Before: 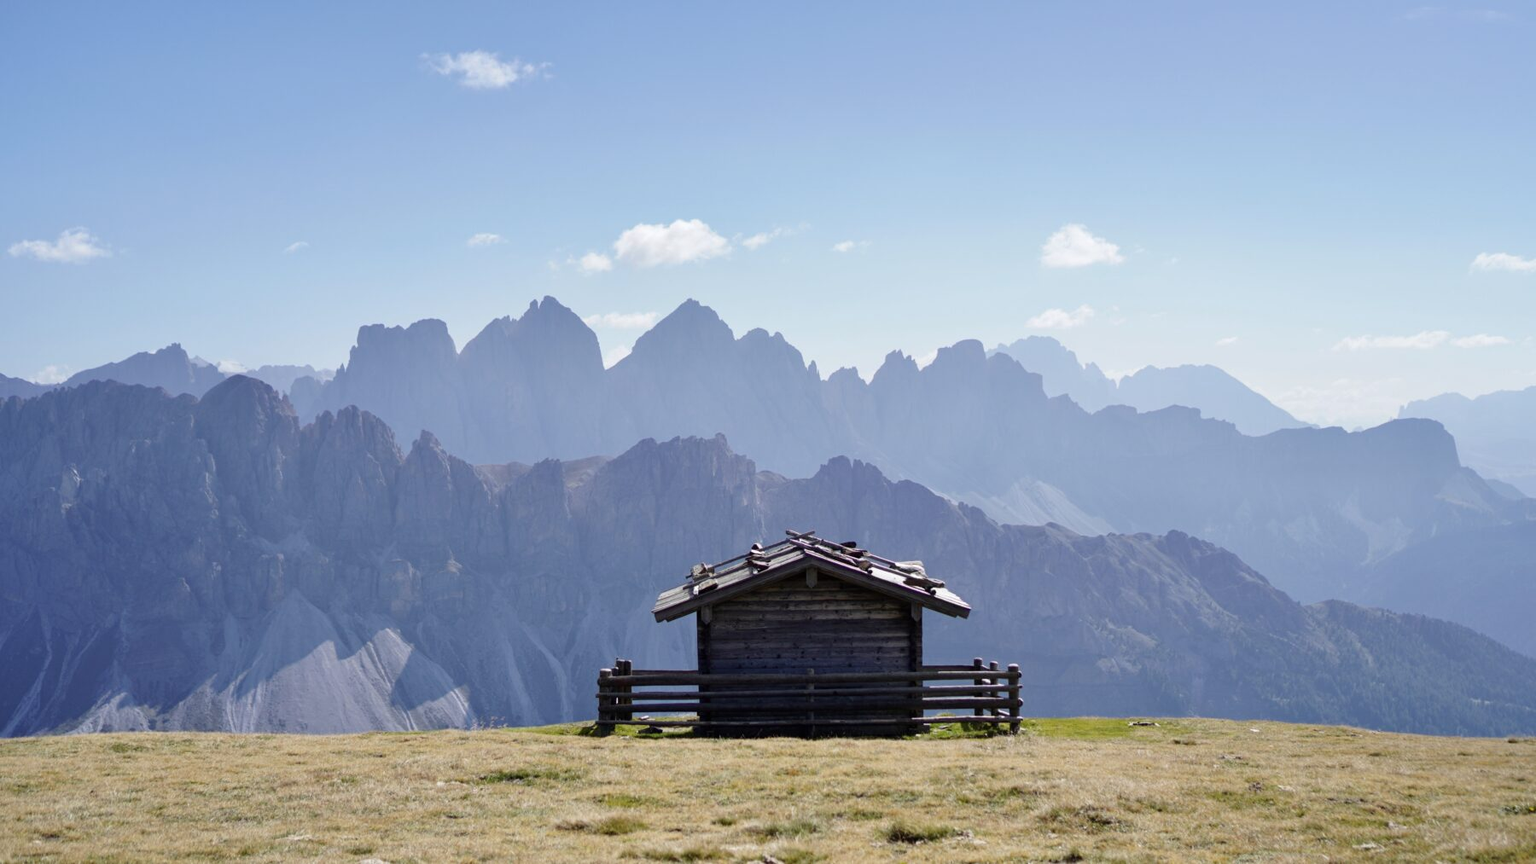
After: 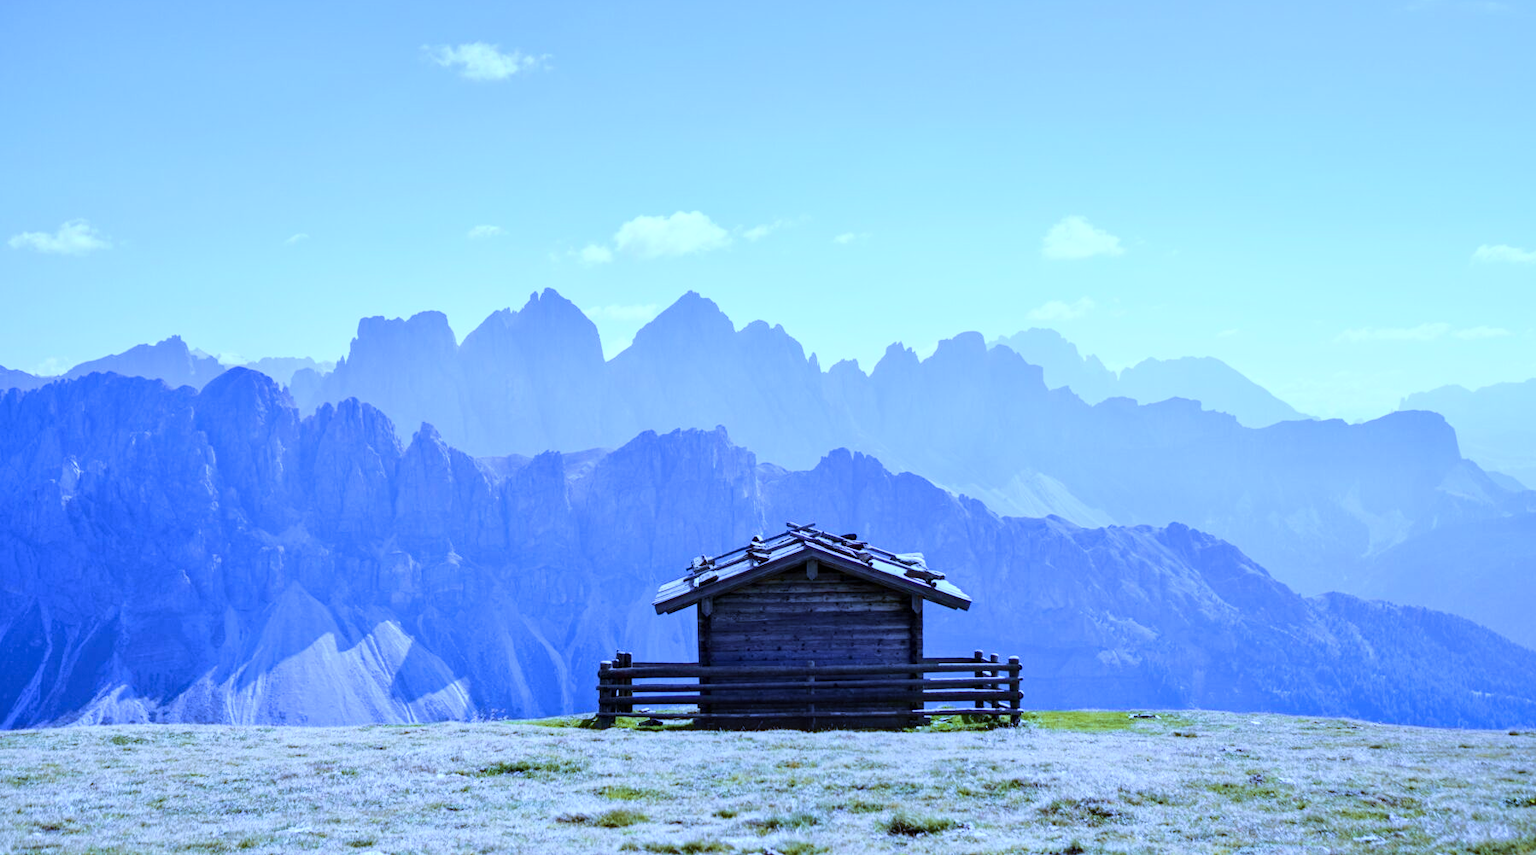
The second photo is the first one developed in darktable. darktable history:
velvia: strength 30%
crop: top 1.049%, right 0.001%
contrast brightness saturation: contrast 0.2, brightness 0.16, saturation 0.22
white balance: red 0.766, blue 1.537
local contrast: detail 130%
